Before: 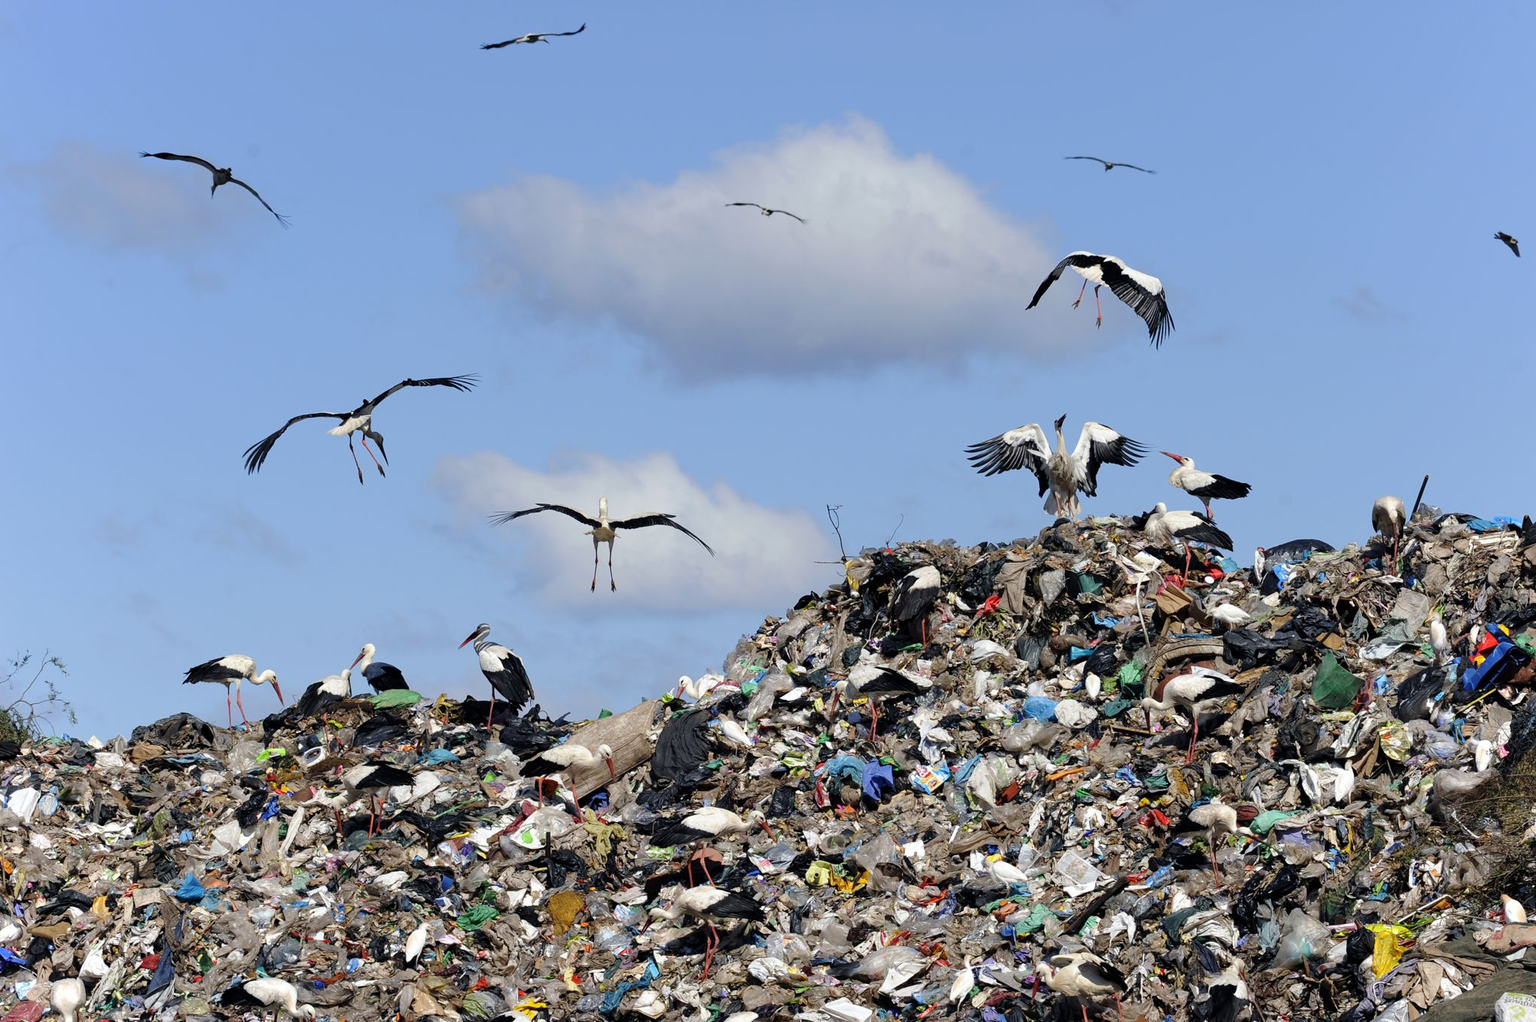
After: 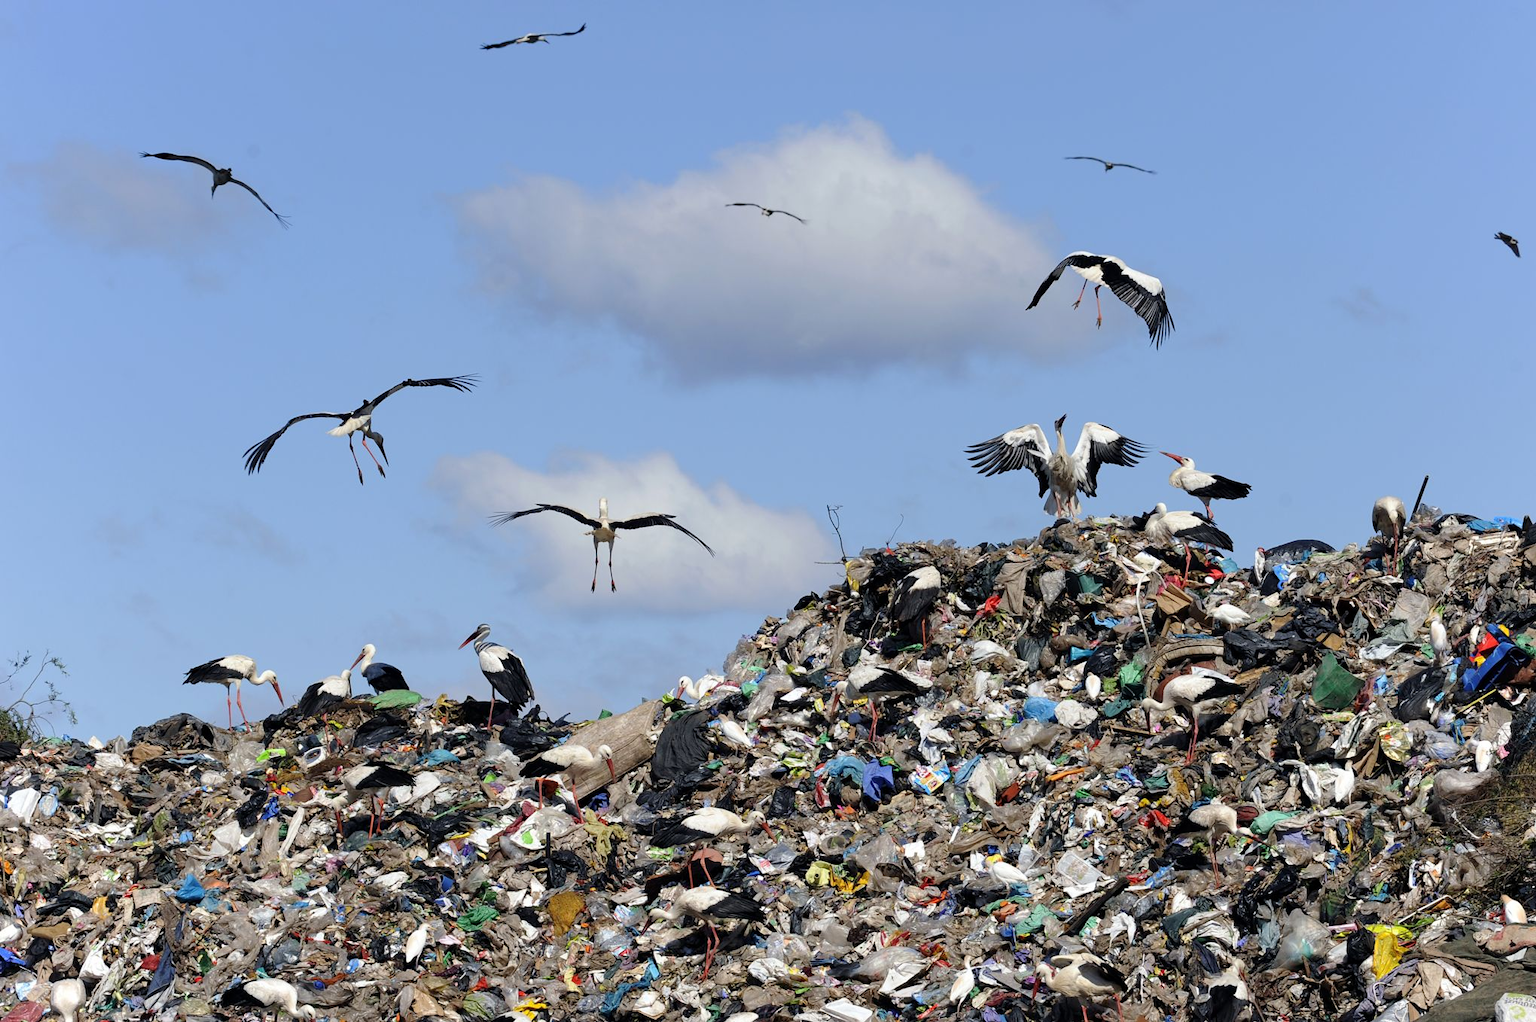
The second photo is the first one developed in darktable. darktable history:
color correction: highlights b* 0.049
